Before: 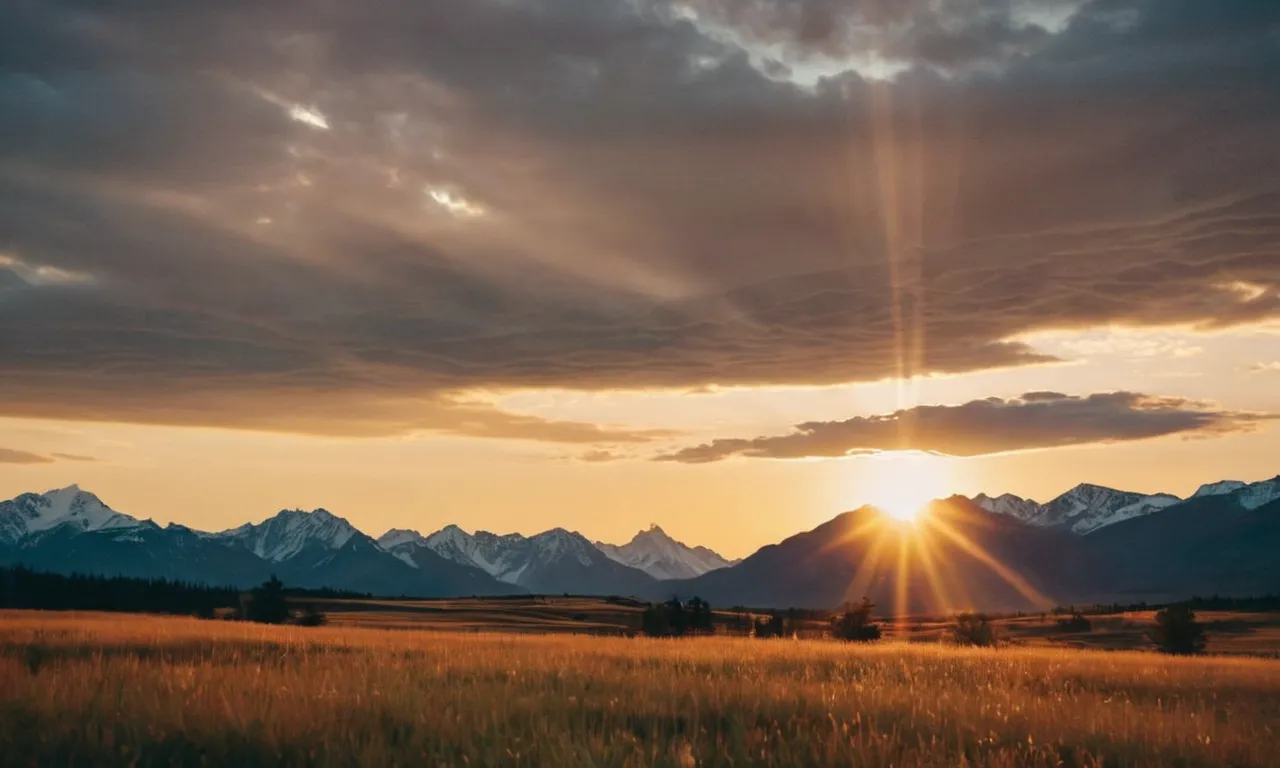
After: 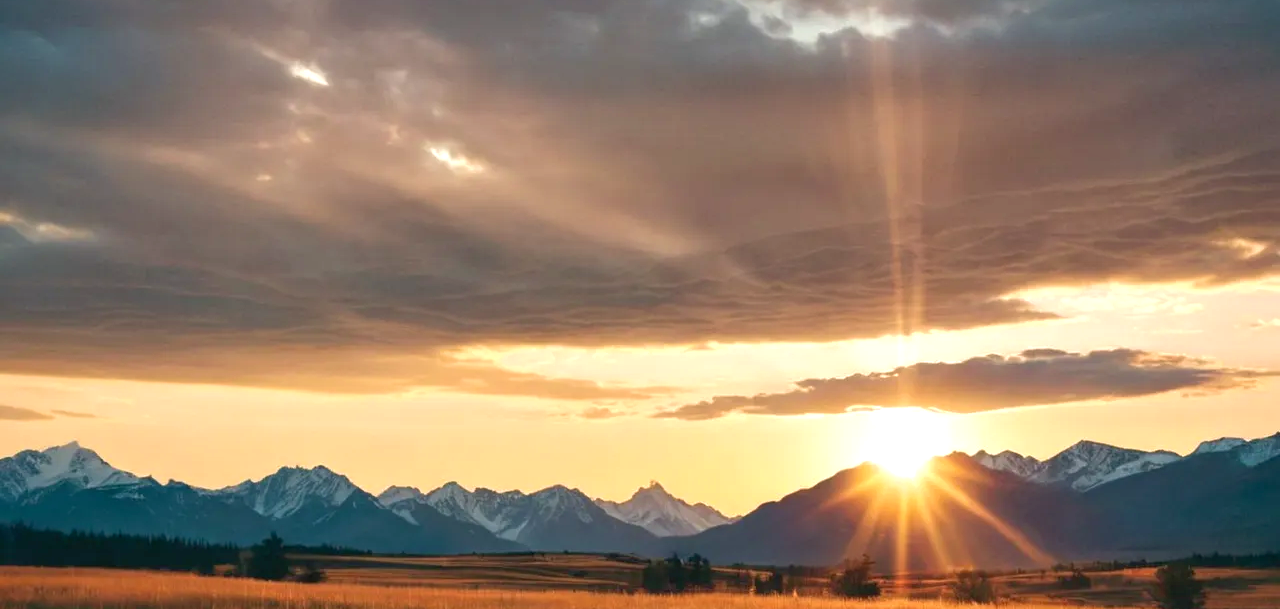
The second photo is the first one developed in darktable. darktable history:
crop and rotate: top 5.667%, bottom 14.937%
shadows and highlights: shadows 43.06, highlights 6.94
tone equalizer: on, module defaults
local contrast: mode bilateral grid, contrast 10, coarseness 25, detail 115%, midtone range 0.2
exposure: black level correction 0.001, exposure 0.5 EV, compensate exposure bias true, compensate highlight preservation false
velvia: strength 17%
